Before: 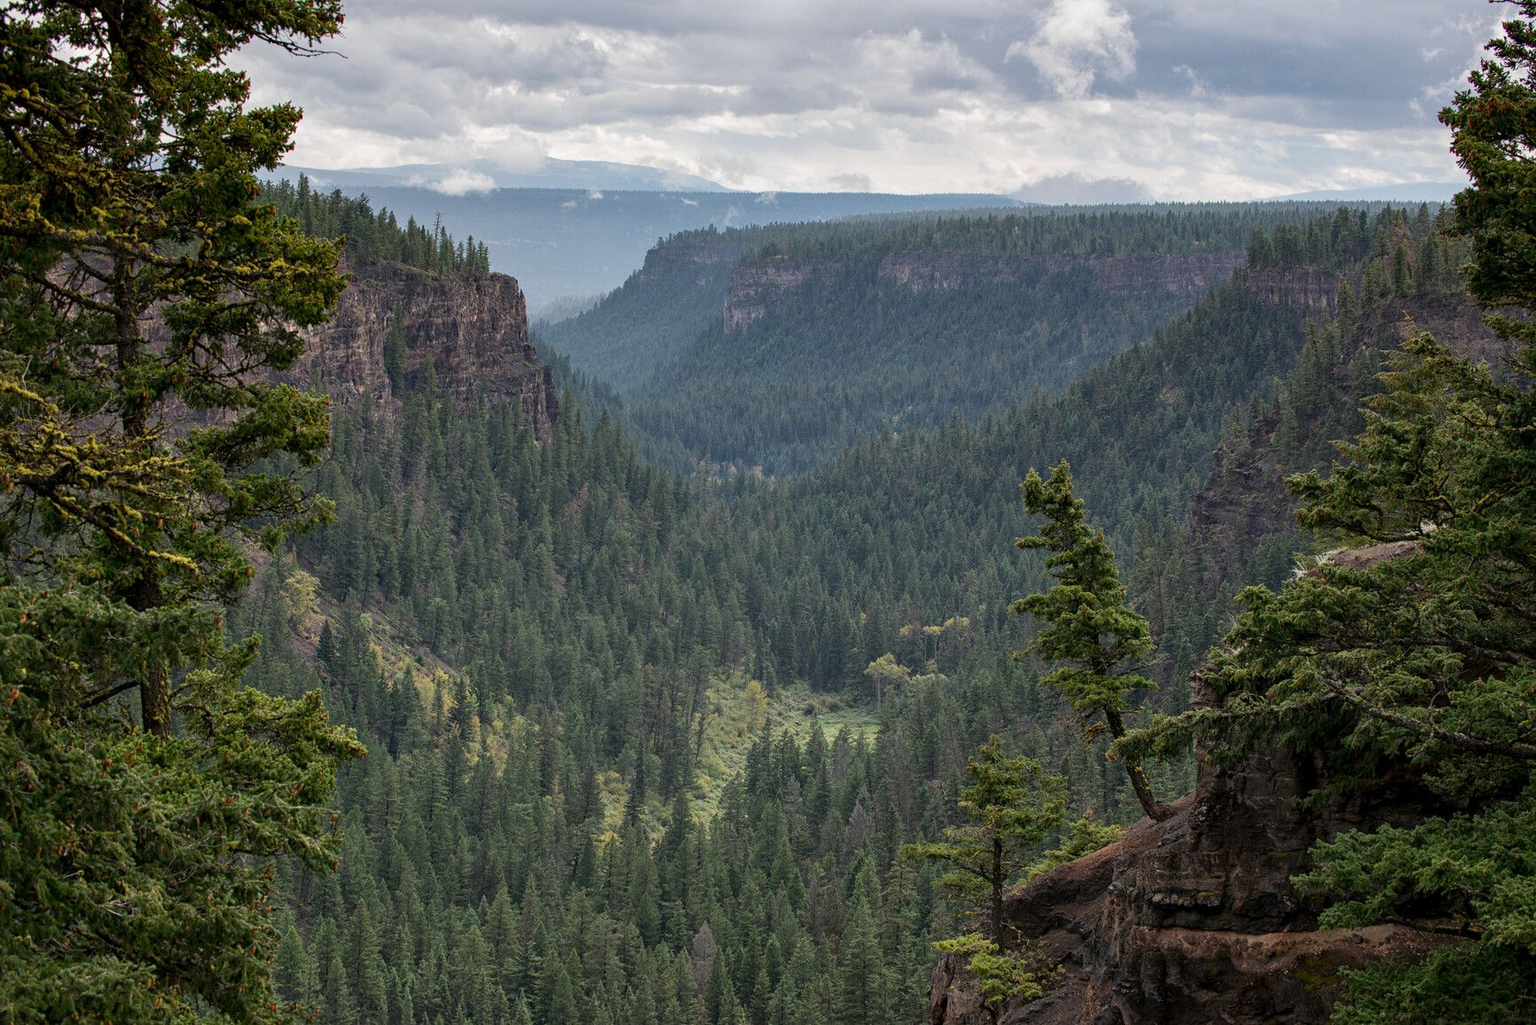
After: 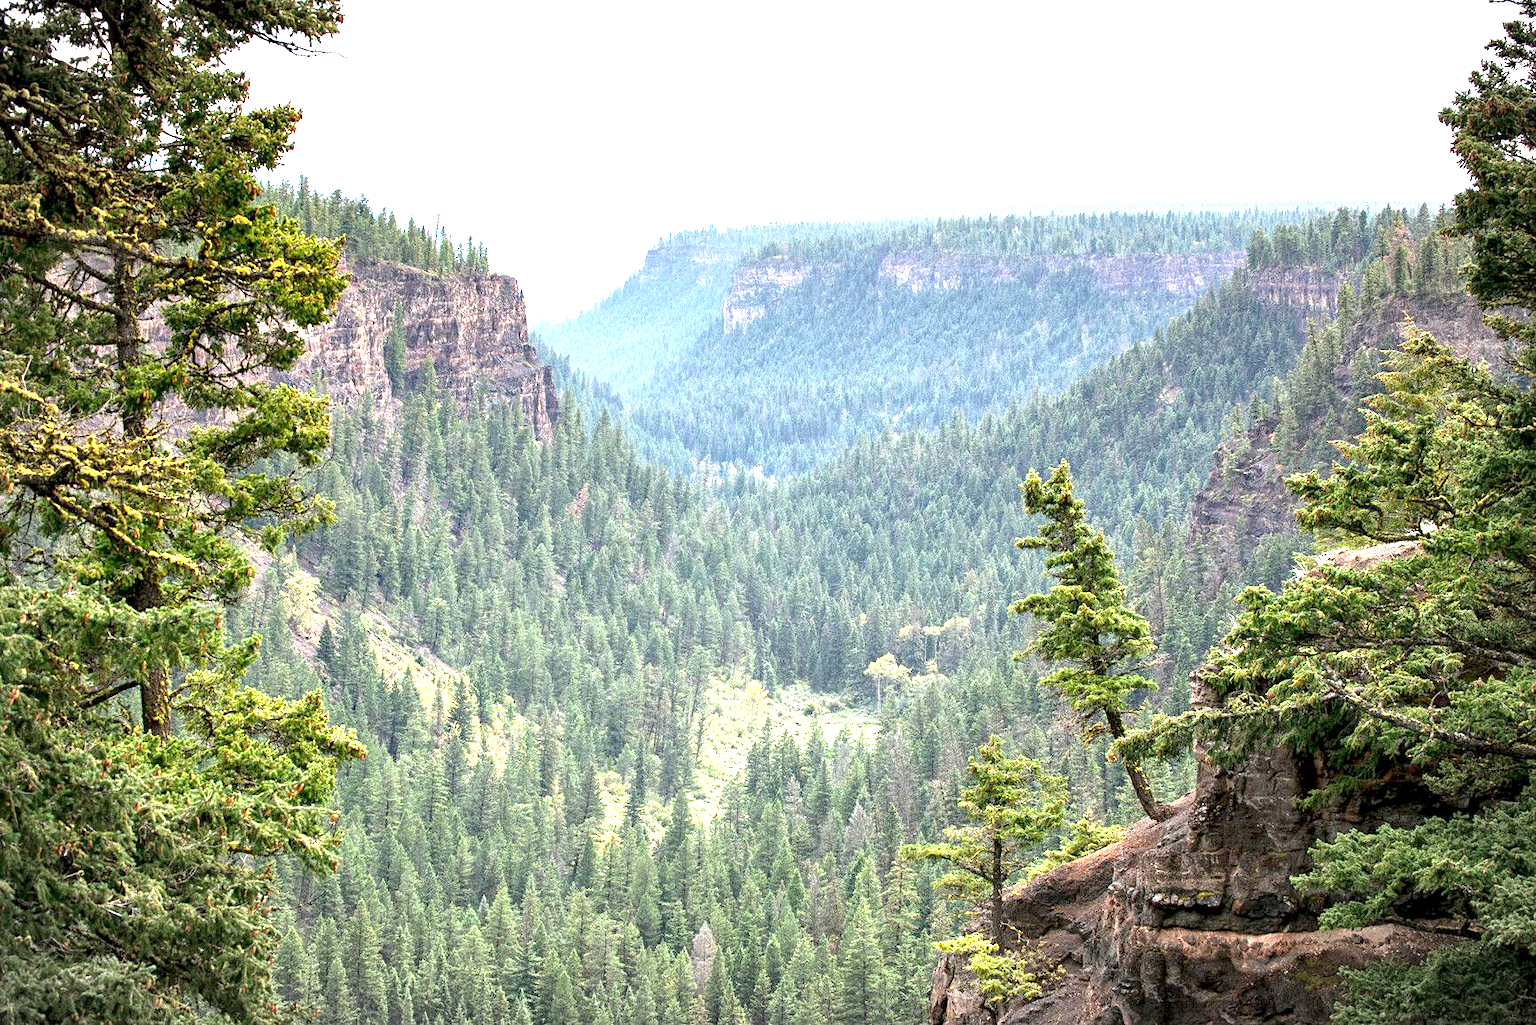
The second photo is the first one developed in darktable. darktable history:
exposure: black level correction 0.001, exposure 2.607 EV, compensate exposure bias true, compensate highlight preservation false
vignetting: fall-off start 87%, automatic ratio true
